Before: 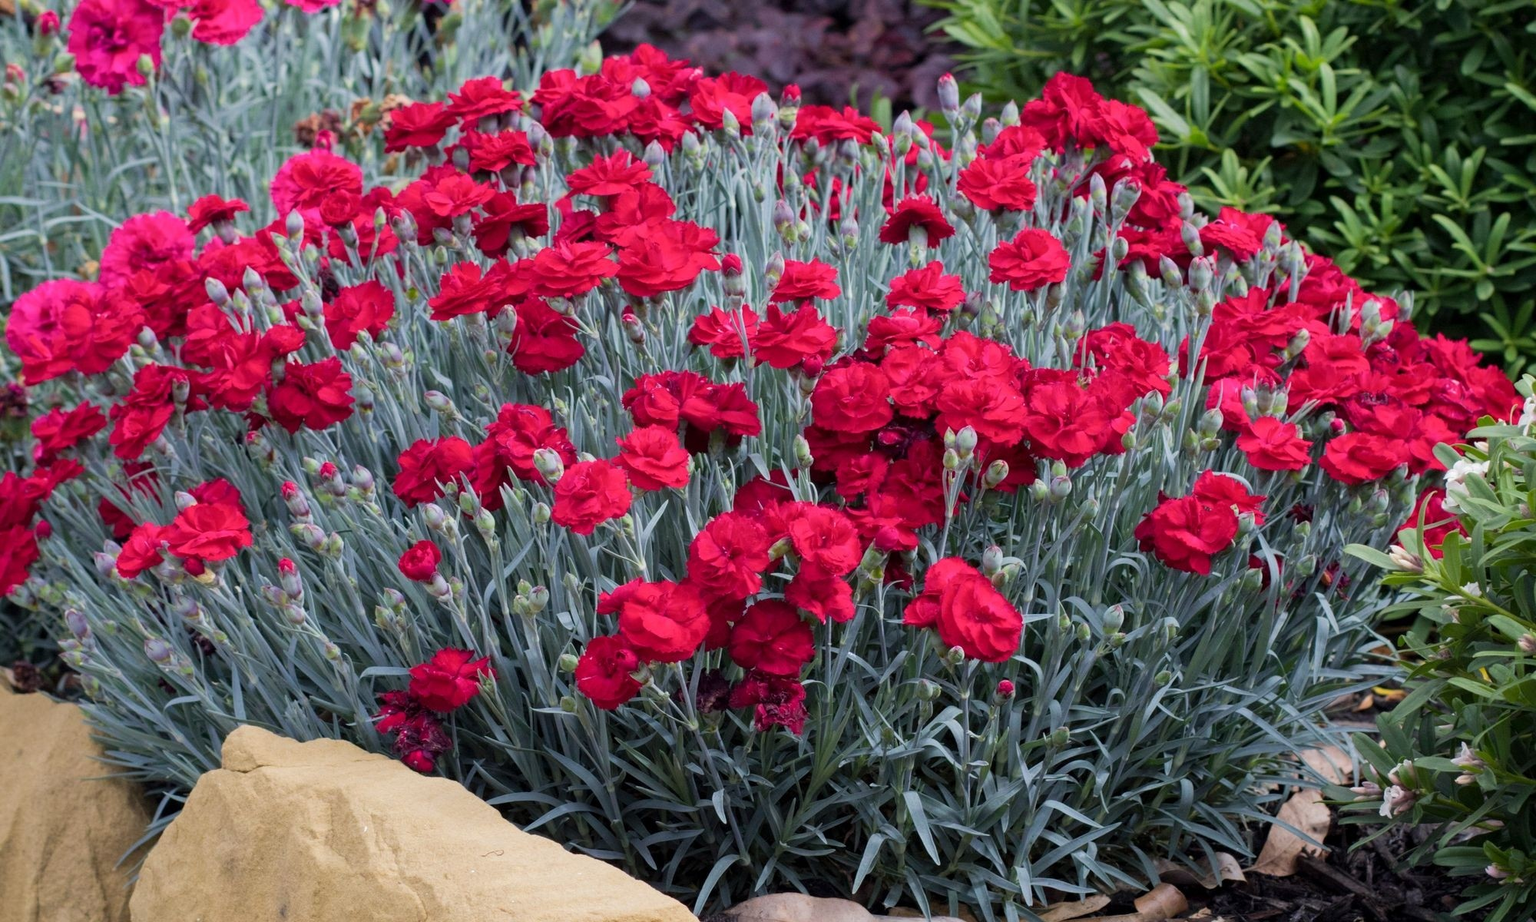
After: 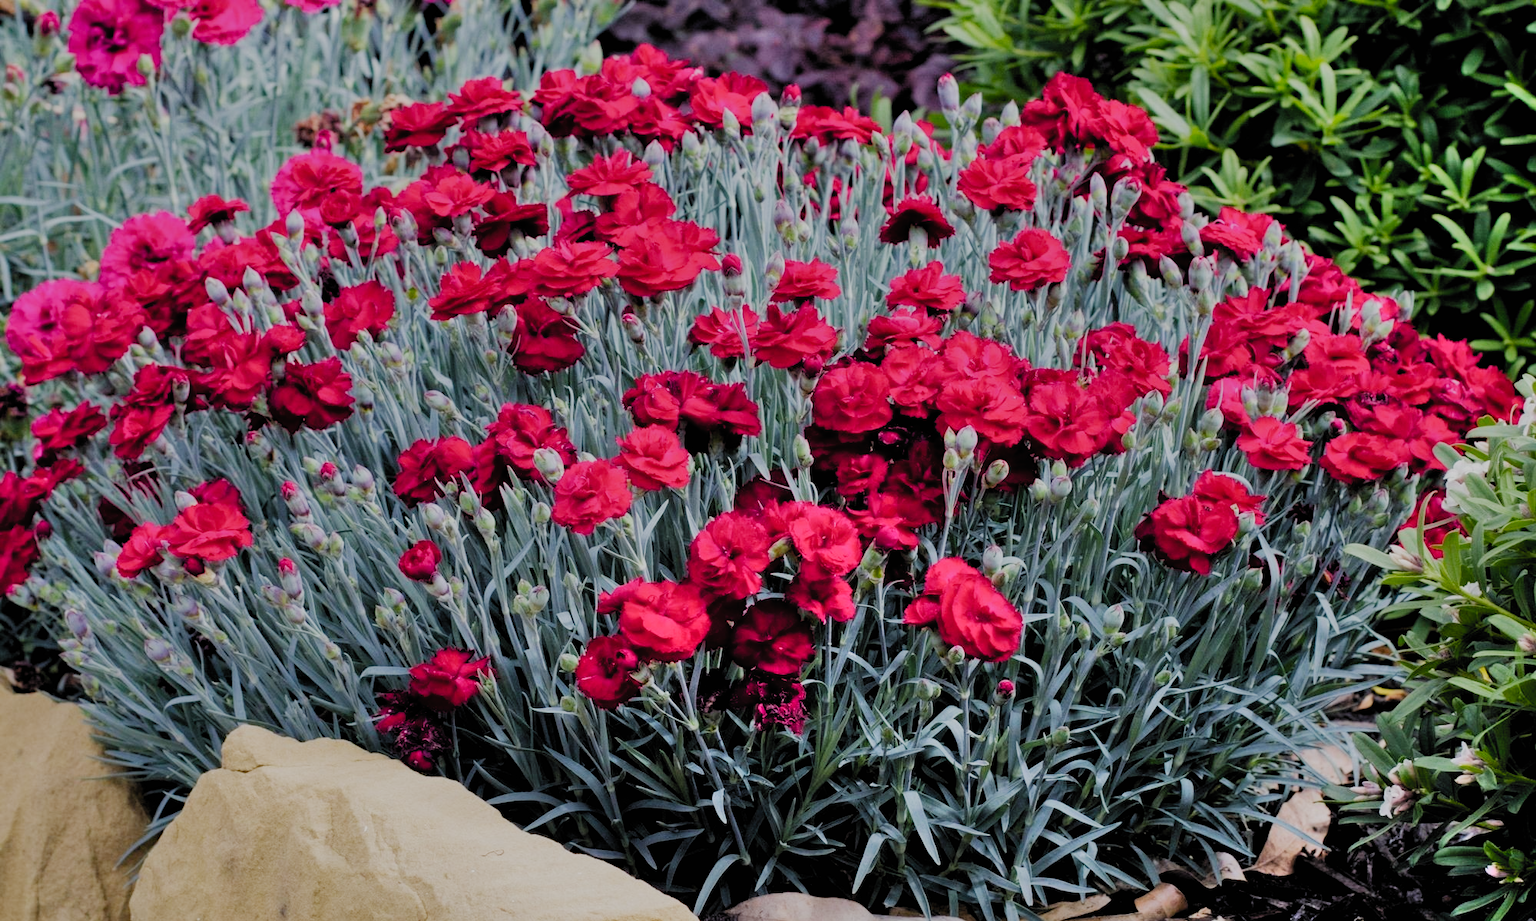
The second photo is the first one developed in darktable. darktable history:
shadows and highlights: soften with gaussian
filmic rgb: black relative exposure -4.32 EV, white relative exposure 4.56 EV, hardness 2.37, contrast 1.057, preserve chrominance no, color science v5 (2021), contrast in shadows safe, contrast in highlights safe
